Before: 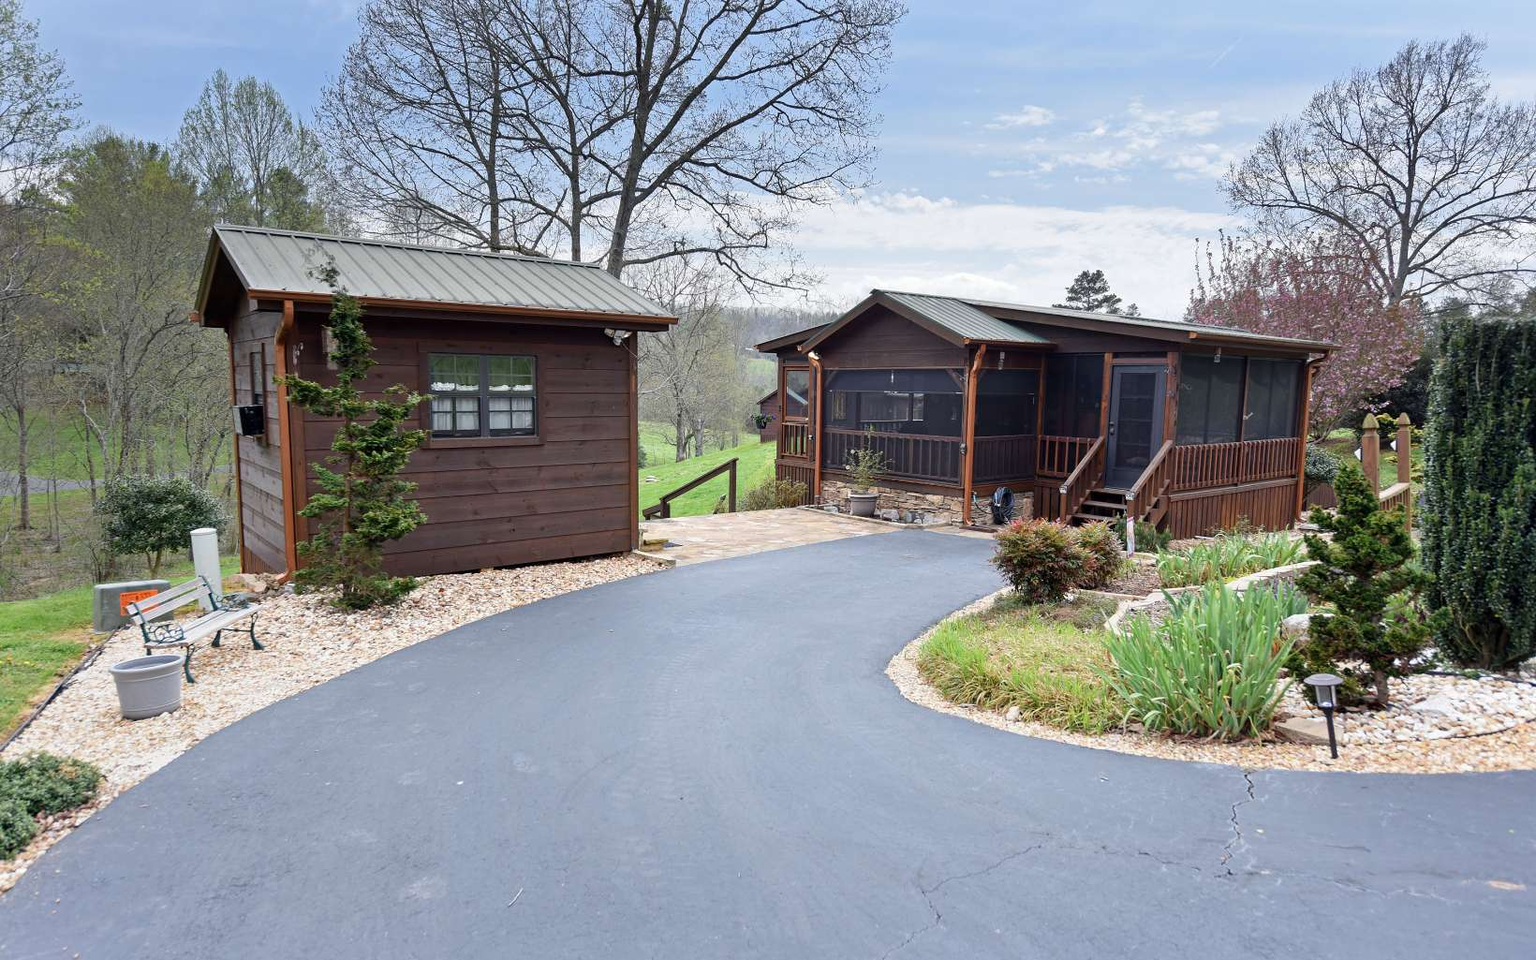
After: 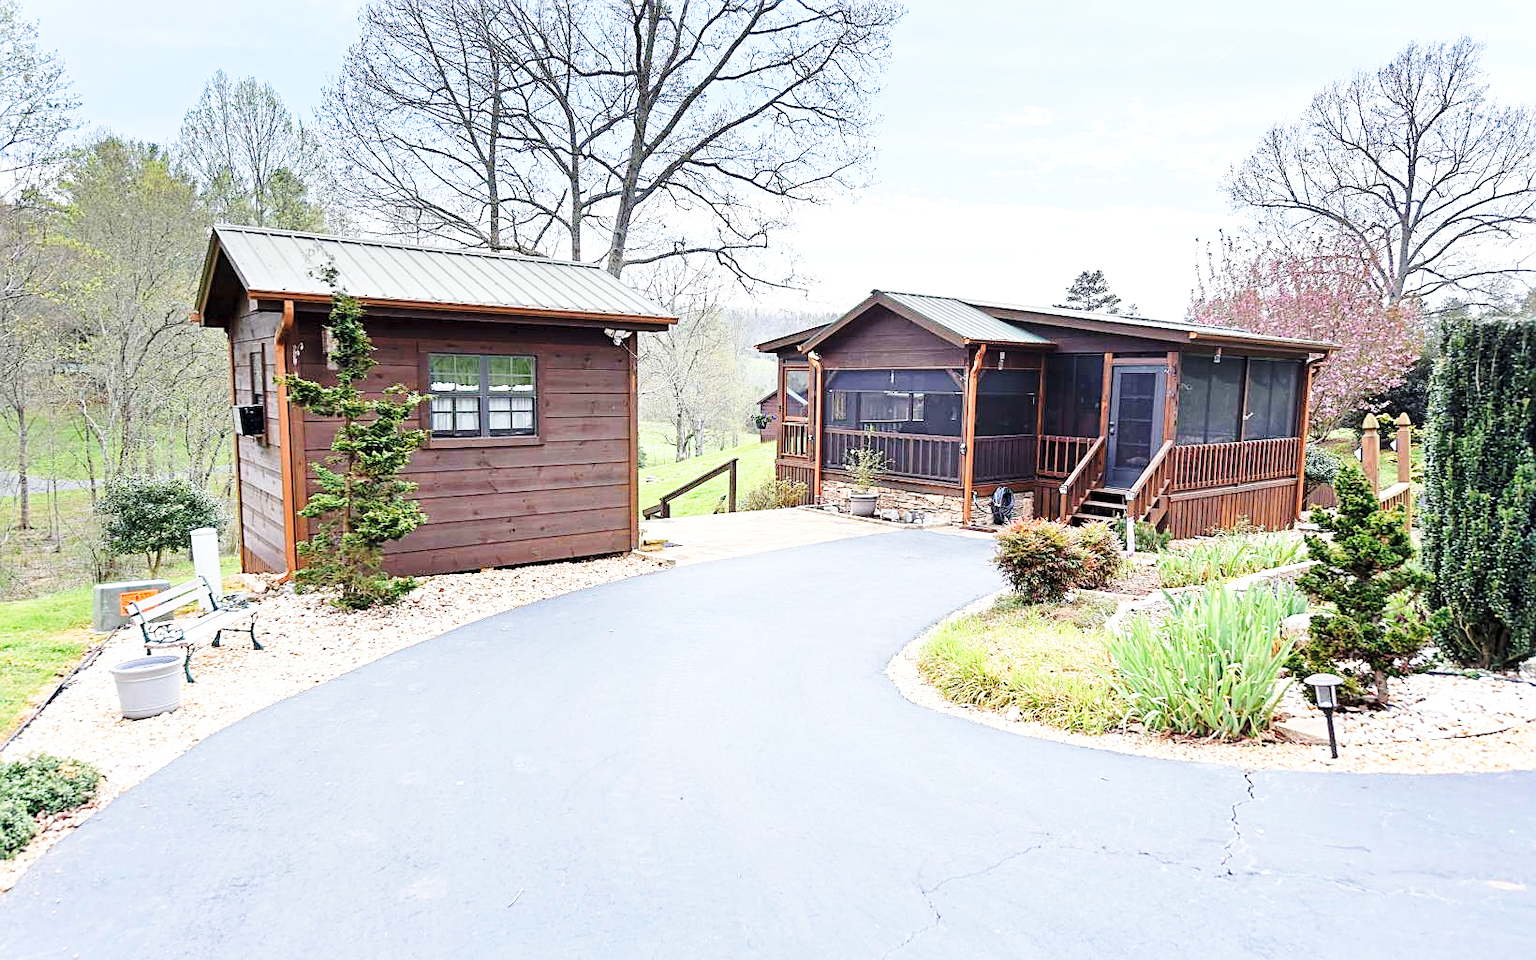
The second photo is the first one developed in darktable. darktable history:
sharpen: on, module defaults
contrast brightness saturation: brightness 0.116
exposure: black level correction 0.001, exposure 0.499 EV, compensate highlight preservation false
base curve: curves: ch0 [(0, 0) (0.028, 0.03) (0.121, 0.232) (0.46, 0.748) (0.859, 0.968) (1, 1)], preserve colors none
